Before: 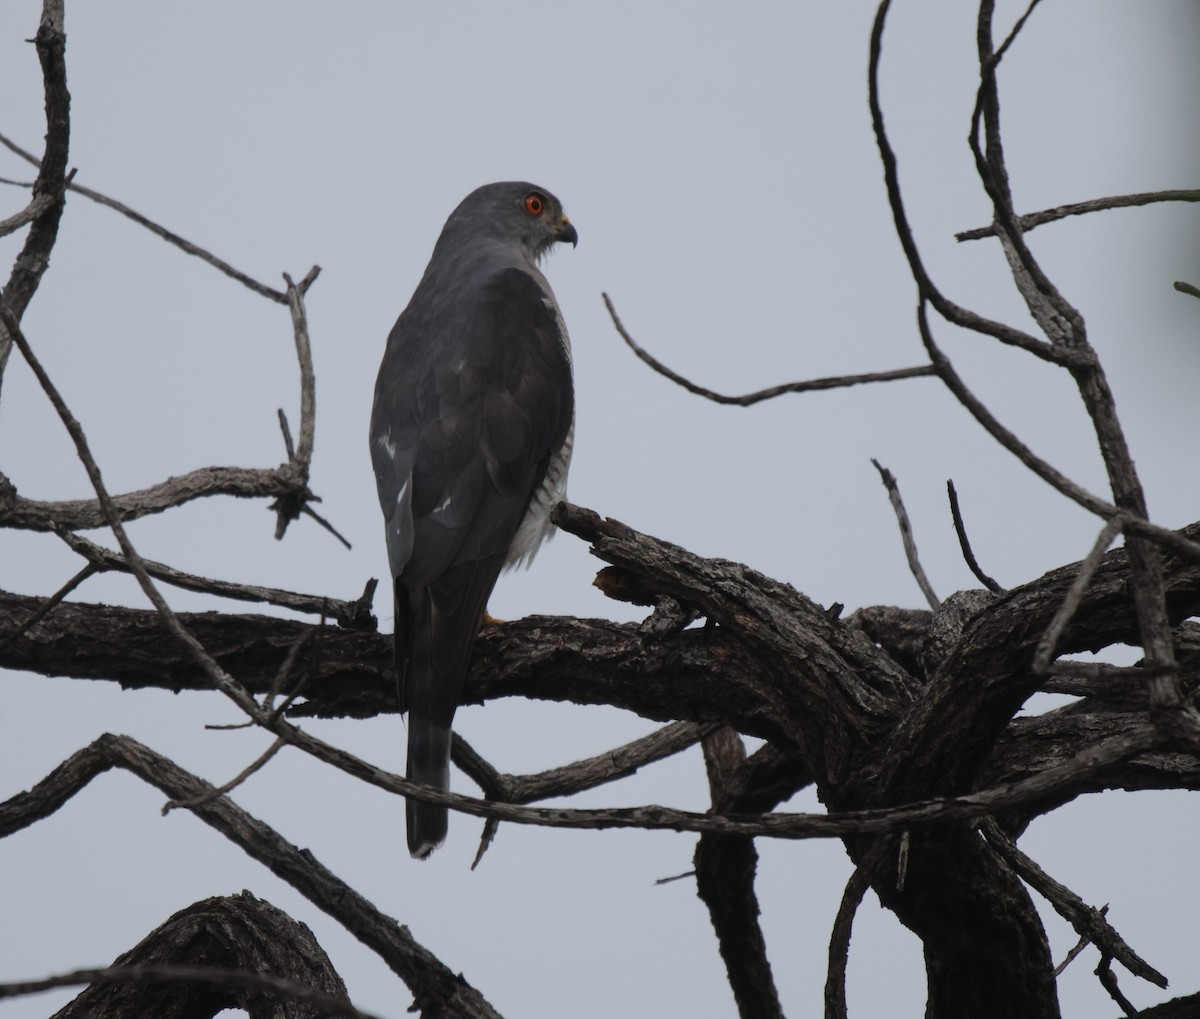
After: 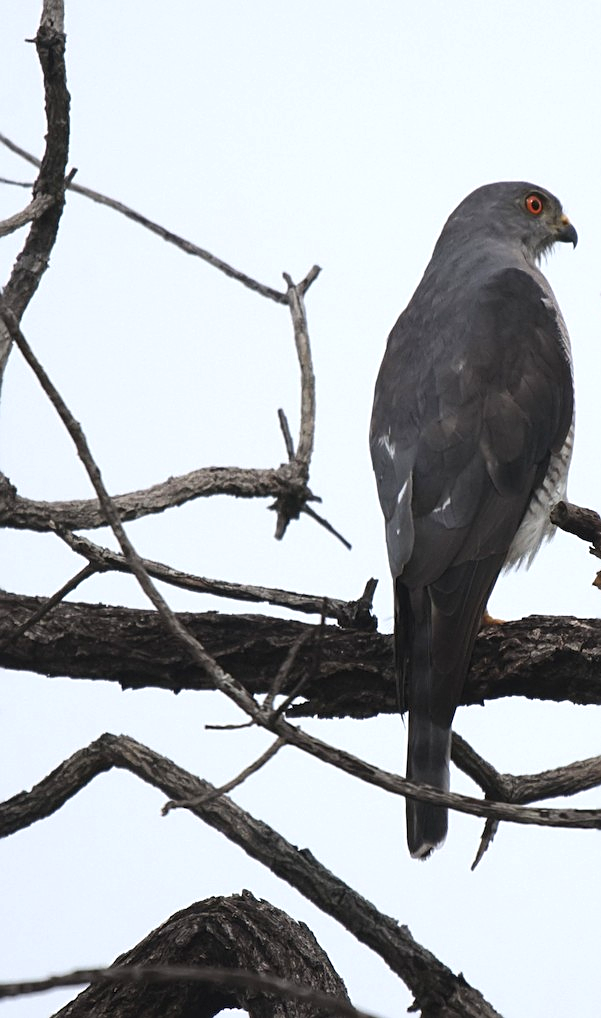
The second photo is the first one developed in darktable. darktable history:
crop and rotate: left 0.017%, top 0%, right 49.892%
exposure: black level correction 0, exposure 0.95 EV, compensate exposure bias true, compensate highlight preservation false
sharpen: on, module defaults
